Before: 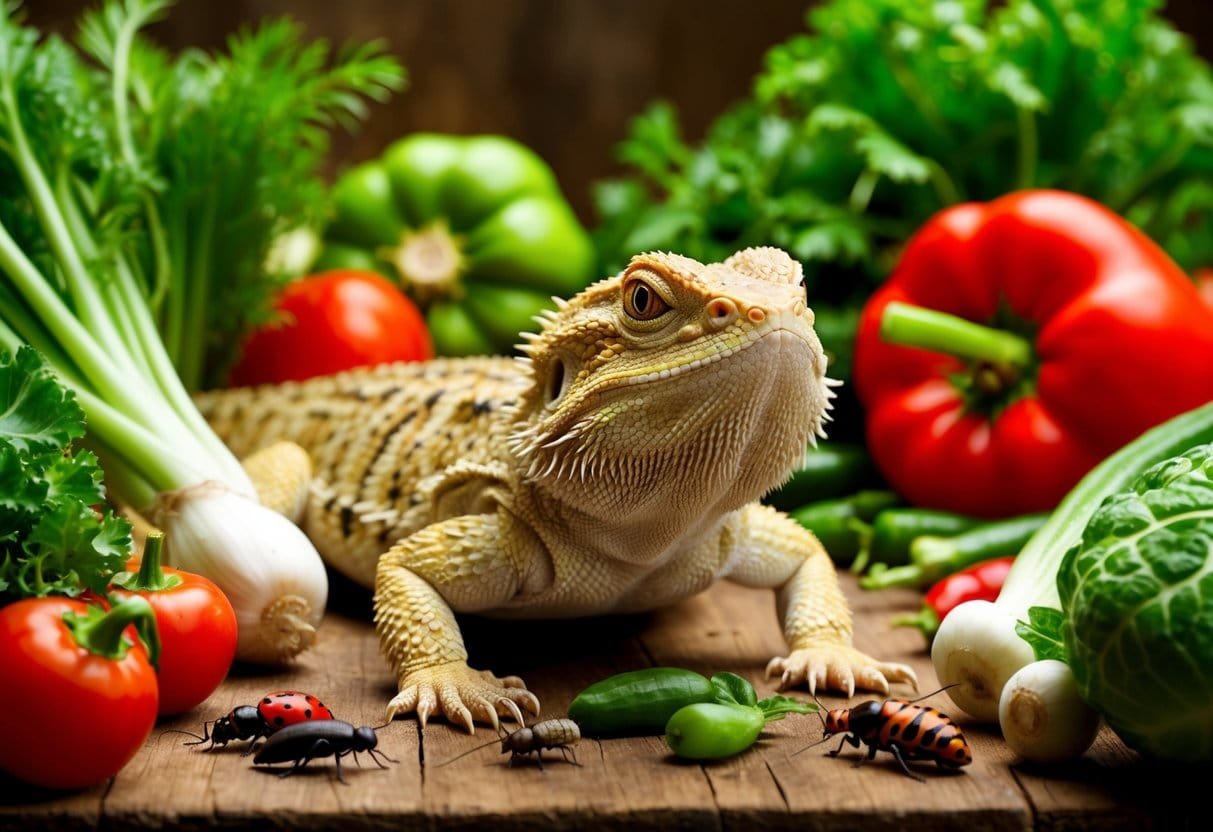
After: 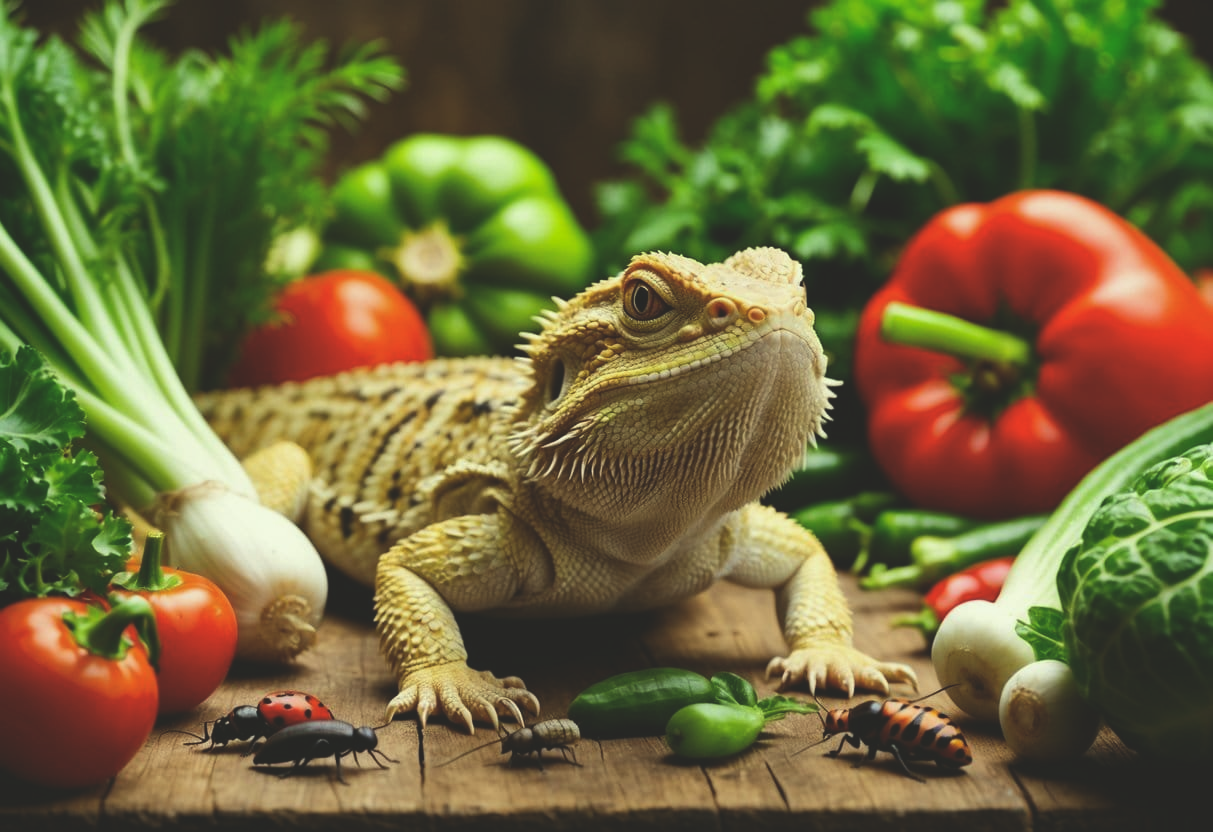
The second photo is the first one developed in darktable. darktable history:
color correction: highlights a* -5.94, highlights b* 11.19
exposure: black level correction -0.036, exposure -0.497 EV, compensate highlight preservation false
tone equalizer: -8 EV -0.417 EV, -7 EV -0.389 EV, -6 EV -0.333 EV, -5 EV -0.222 EV, -3 EV 0.222 EV, -2 EV 0.333 EV, -1 EV 0.389 EV, +0 EV 0.417 EV, edges refinement/feathering 500, mask exposure compensation -1.57 EV, preserve details no
